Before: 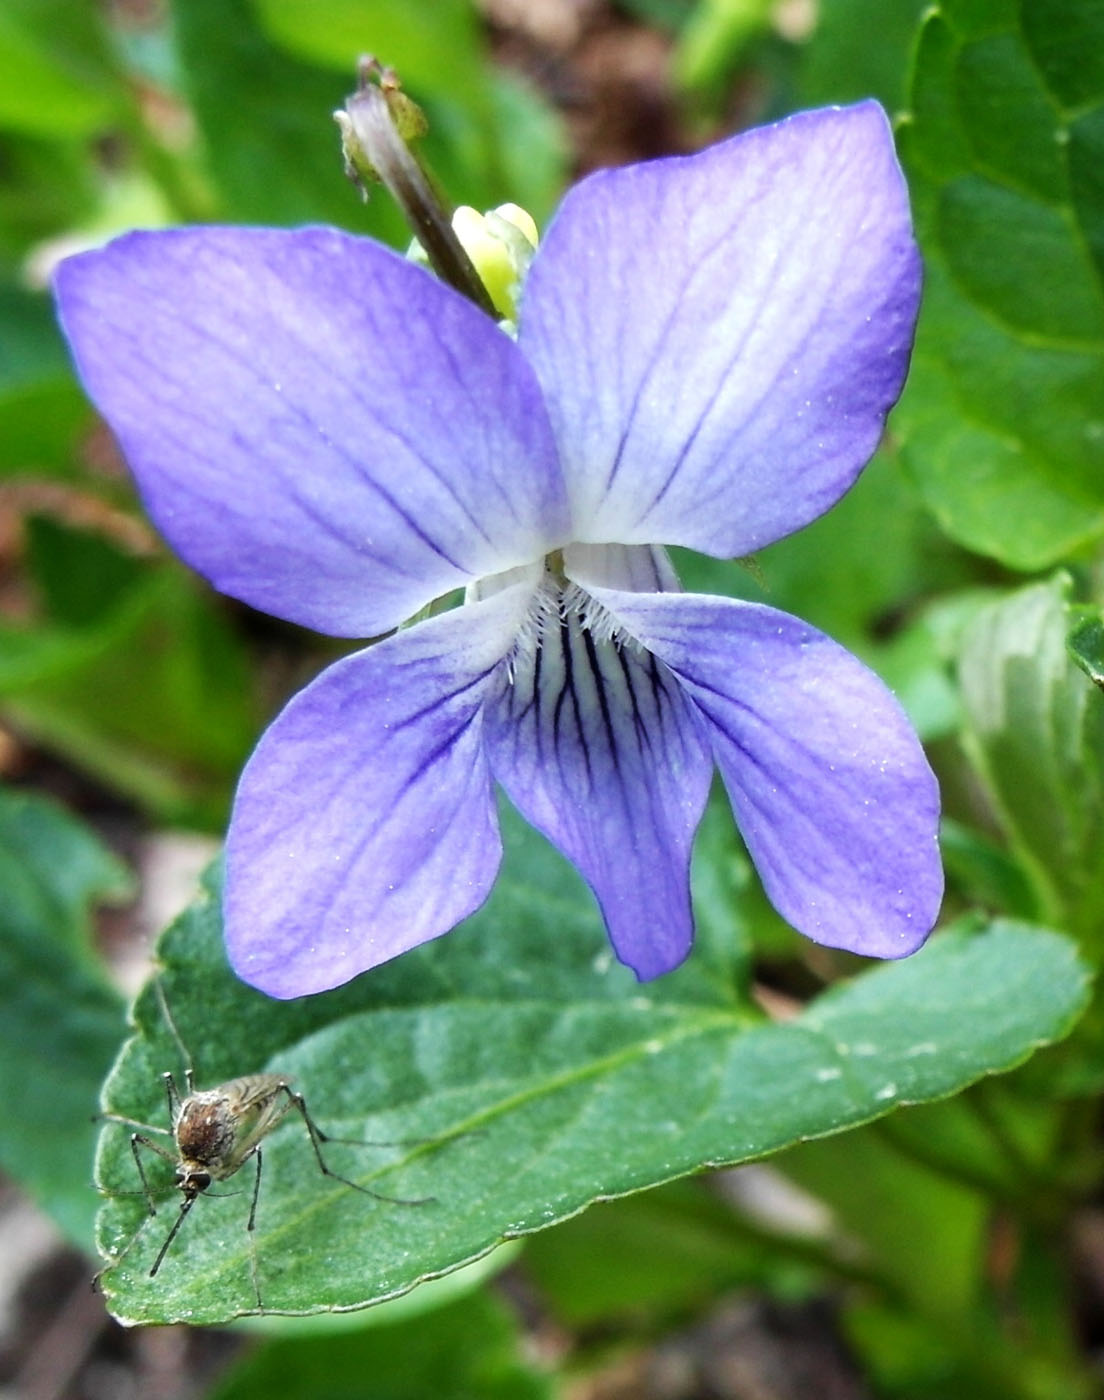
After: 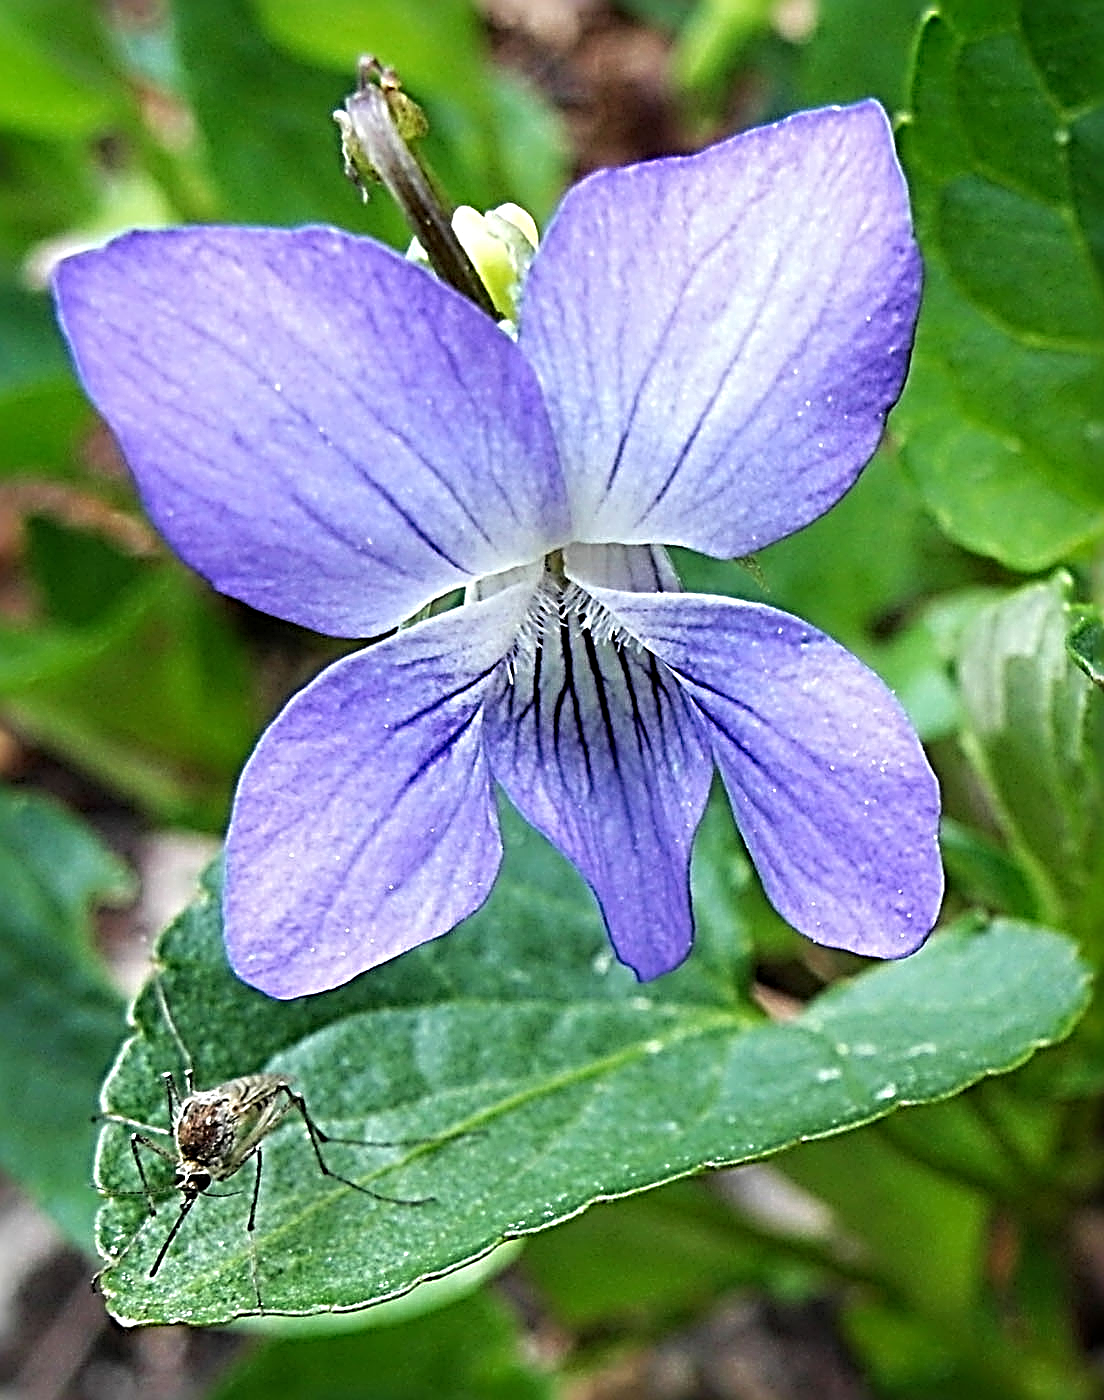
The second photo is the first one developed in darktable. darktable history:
sharpen: radius 4.048, amount 1.992
